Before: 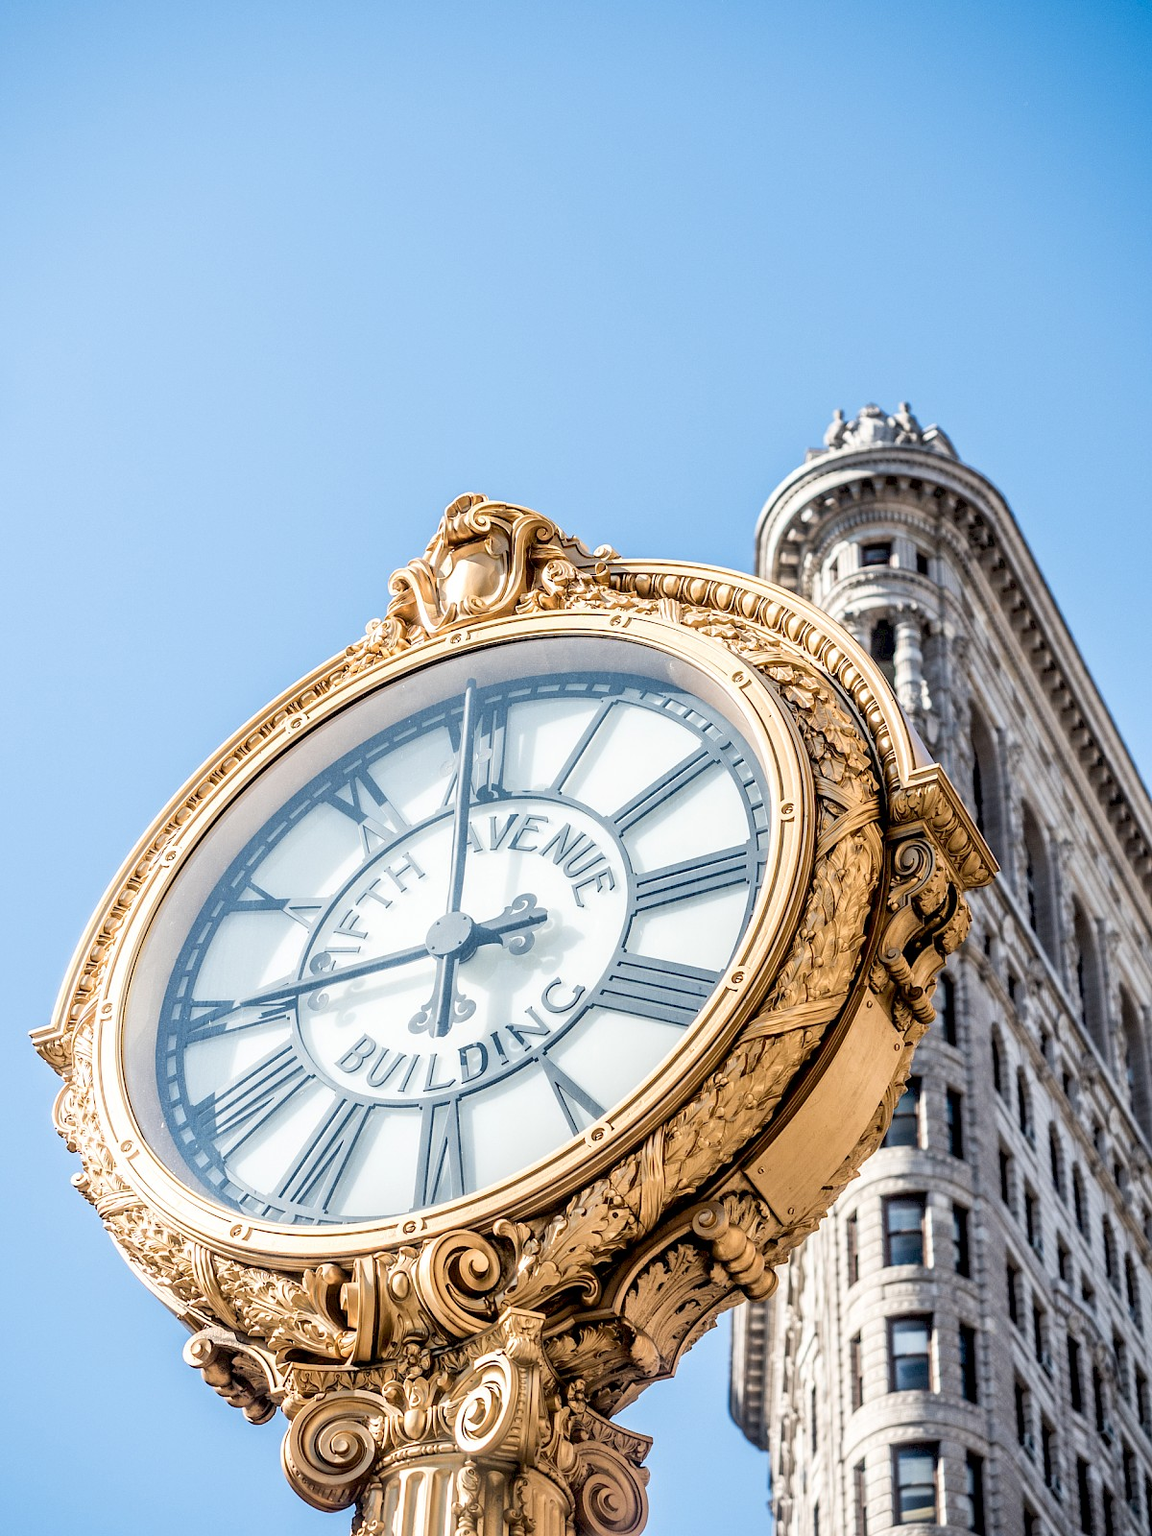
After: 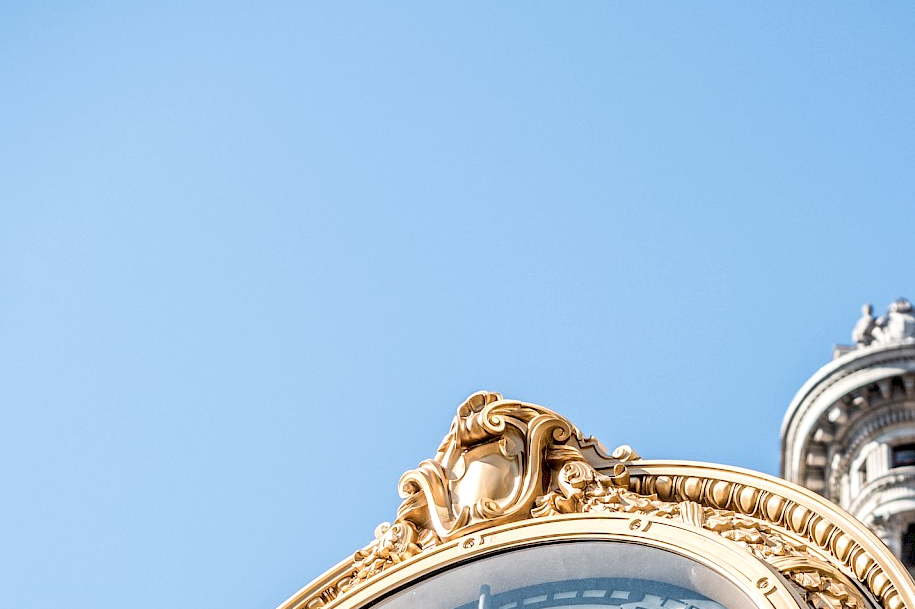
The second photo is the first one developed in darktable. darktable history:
local contrast: highlights 100%, shadows 100%, detail 120%, midtone range 0.2
crop: left 0.579%, top 7.627%, right 23.167%, bottom 54.275%
